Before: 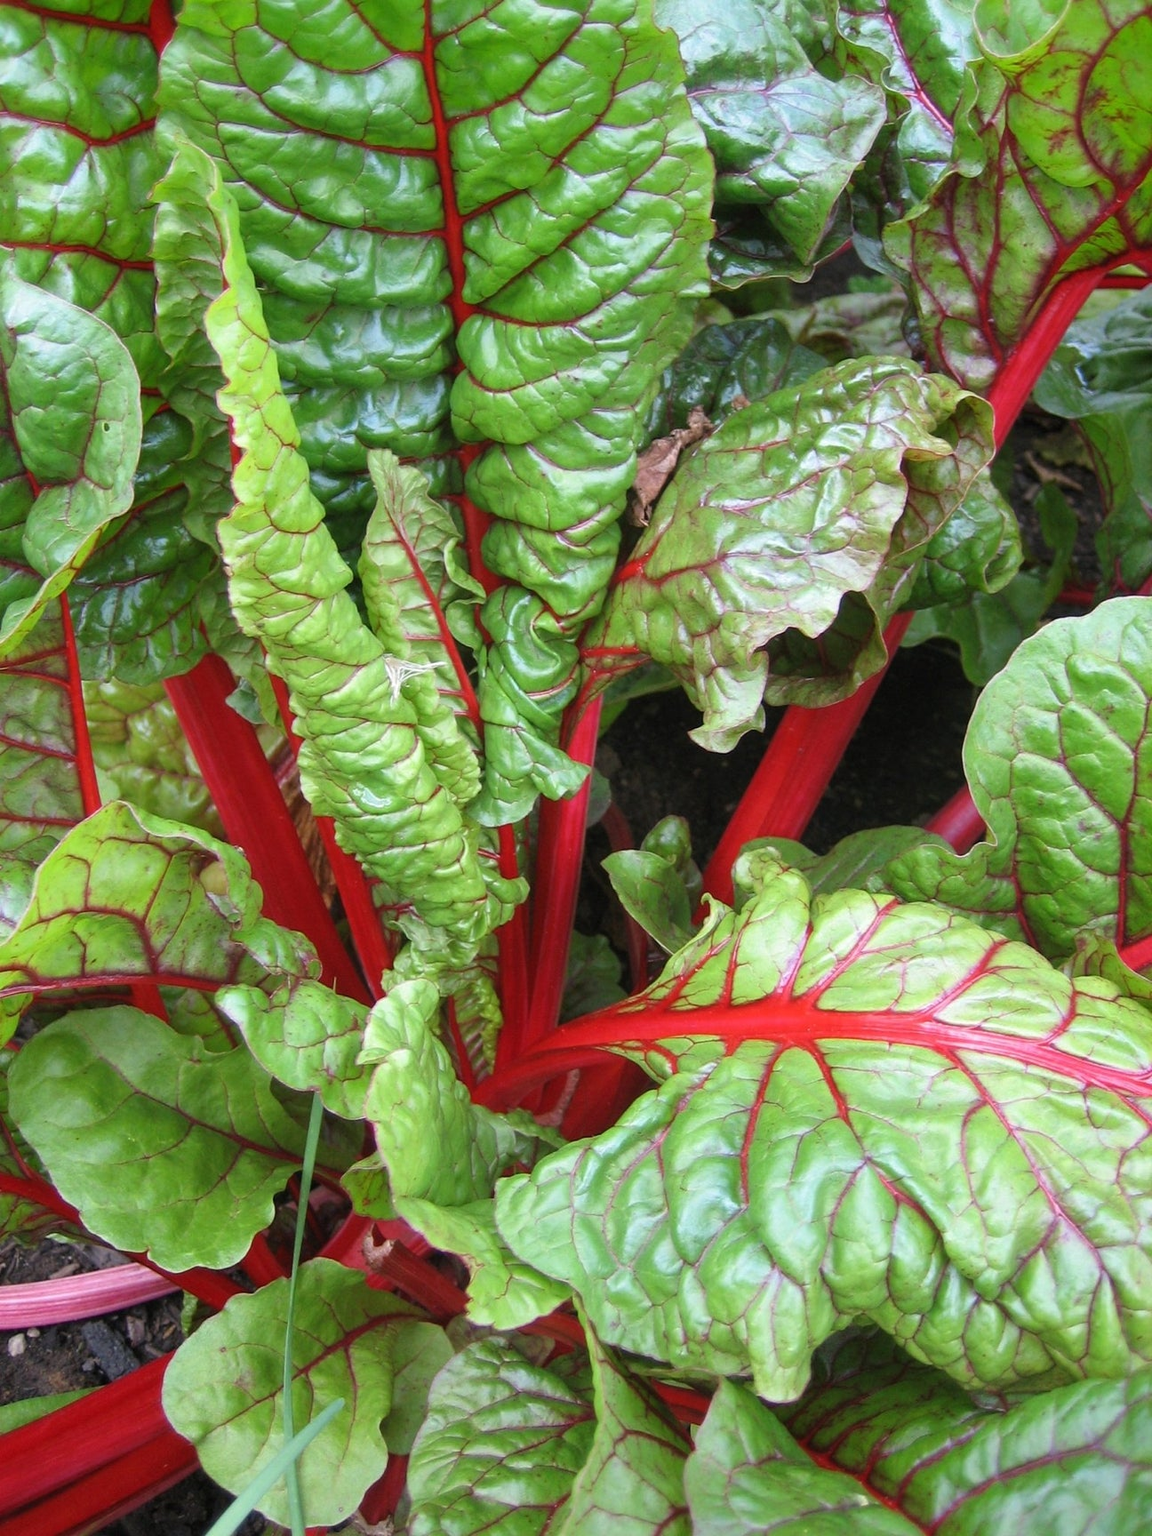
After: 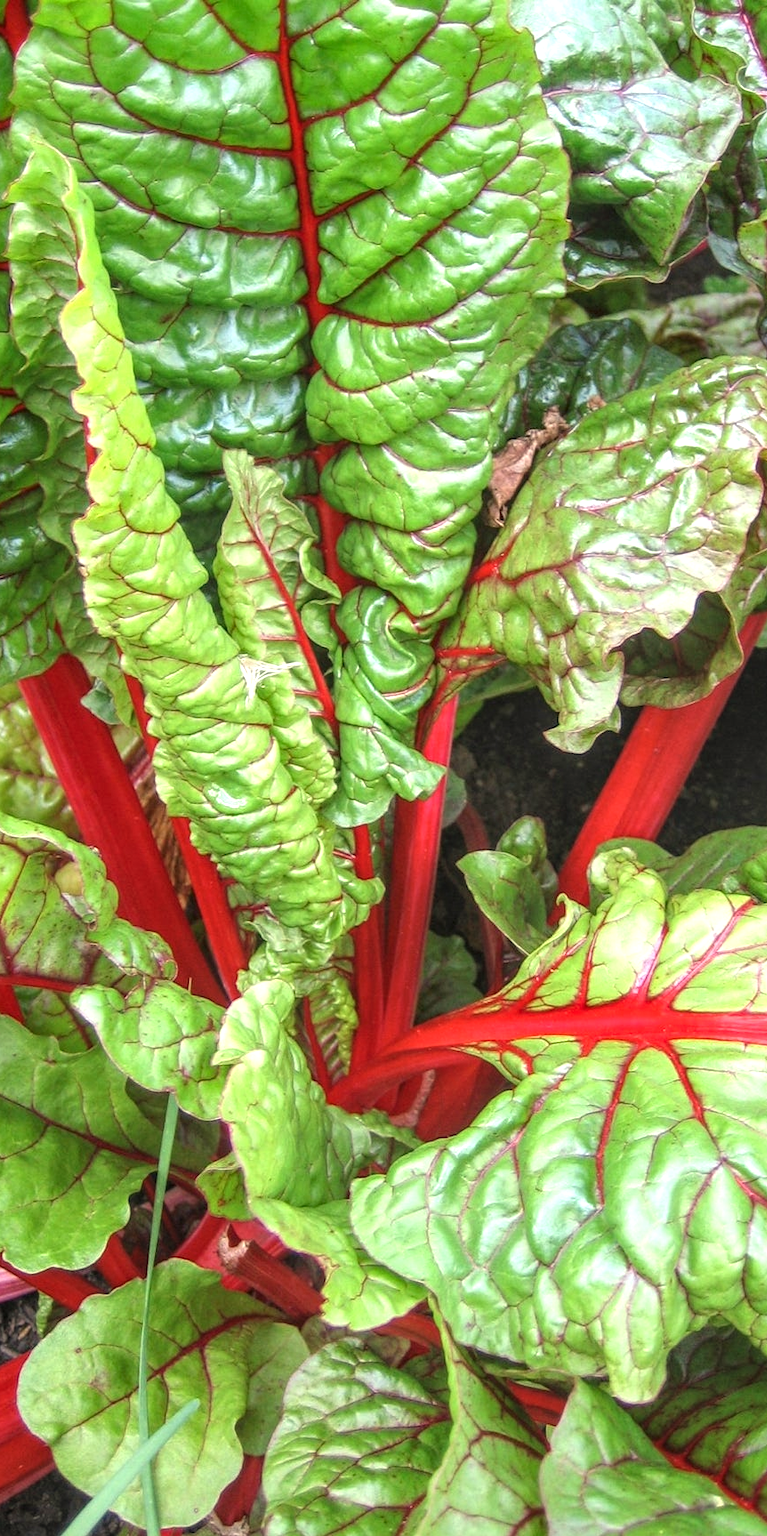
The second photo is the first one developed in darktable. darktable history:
crop and rotate: left 12.648%, right 20.685%
white balance: red 1.029, blue 0.92
local contrast: highlights 0%, shadows 0%, detail 133%
exposure: exposure 0.566 EV, compensate highlight preservation false
